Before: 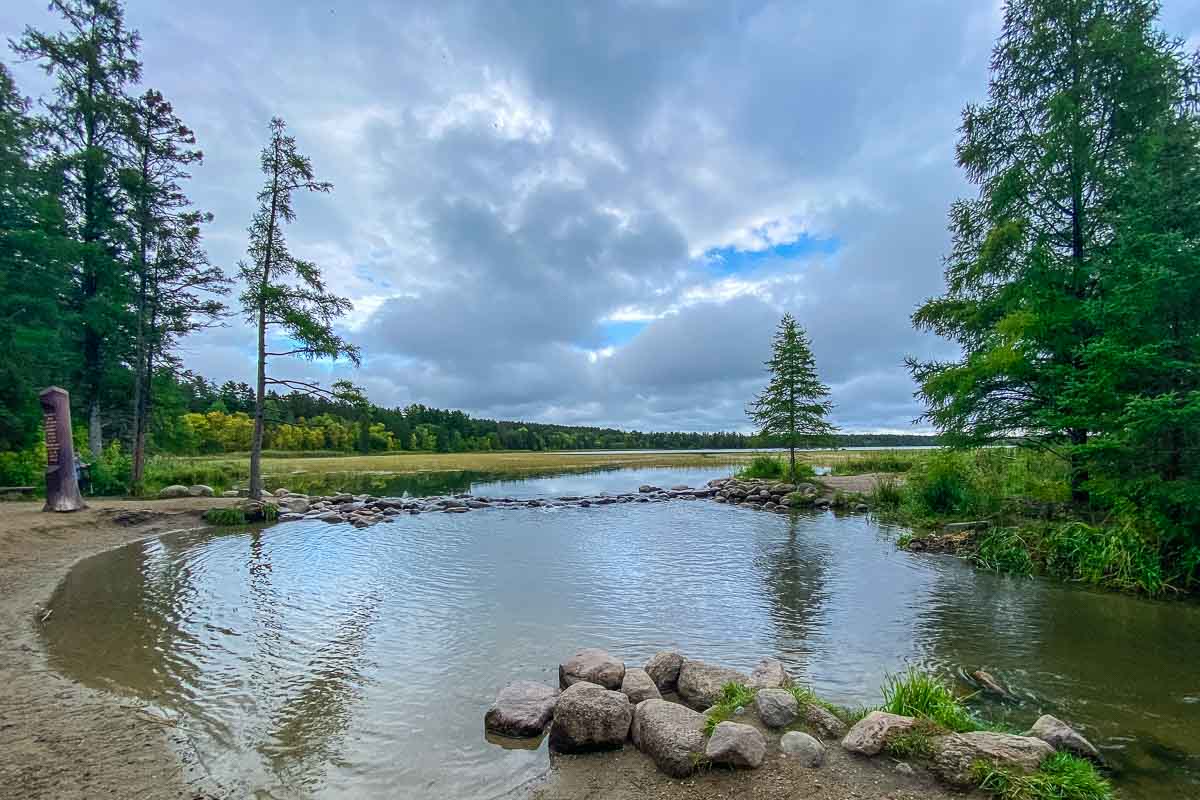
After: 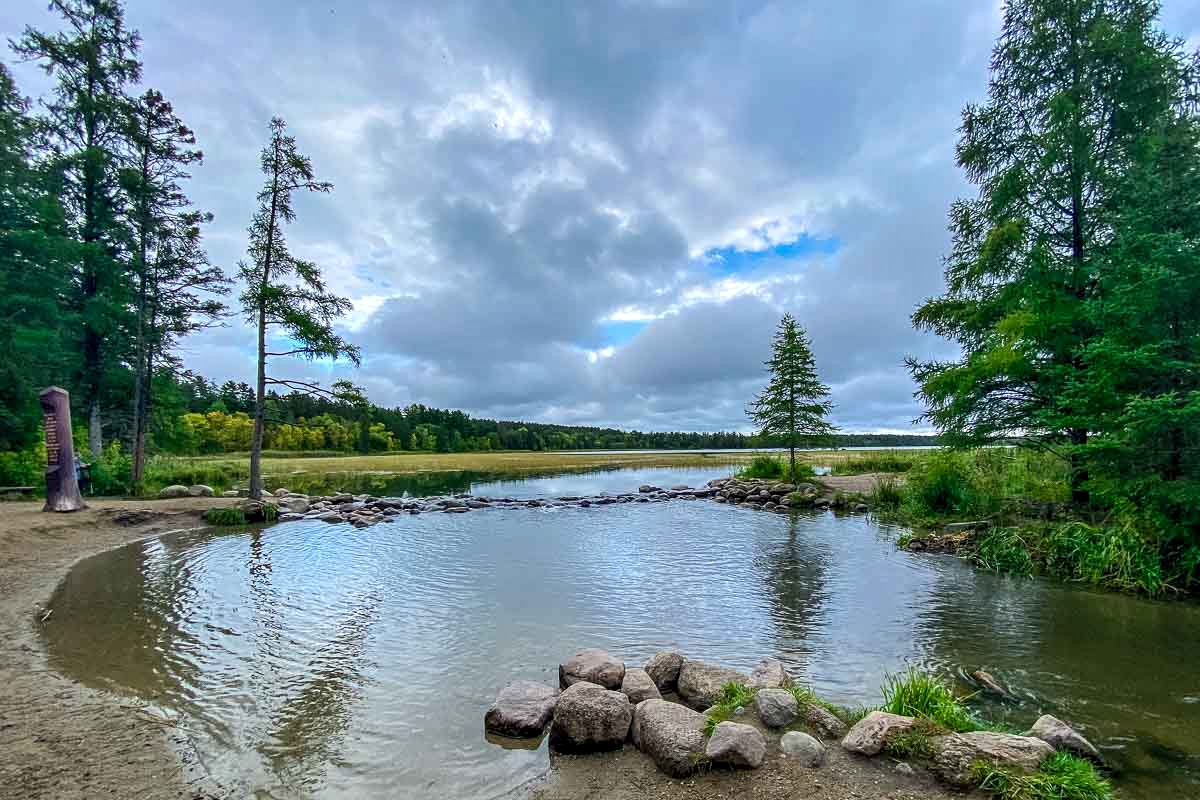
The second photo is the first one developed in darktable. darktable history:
contrast equalizer: octaves 7, y [[0.6 ×6], [0.55 ×6], [0 ×6], [0 ×6], [0 ×6]], mix 0.351
